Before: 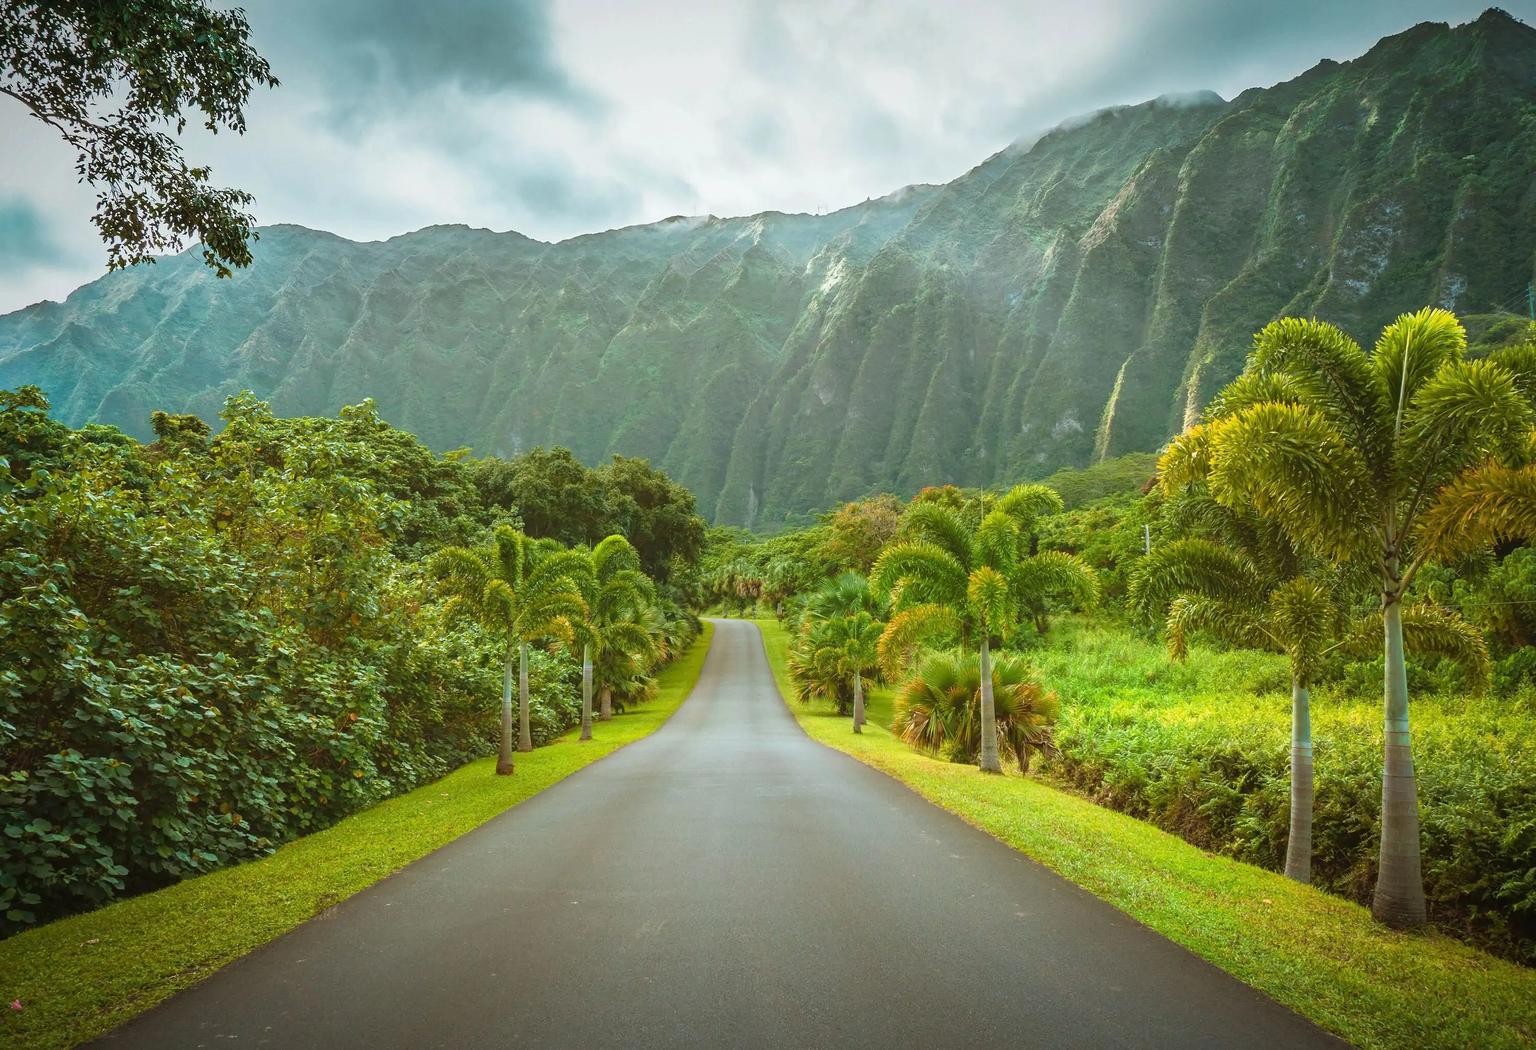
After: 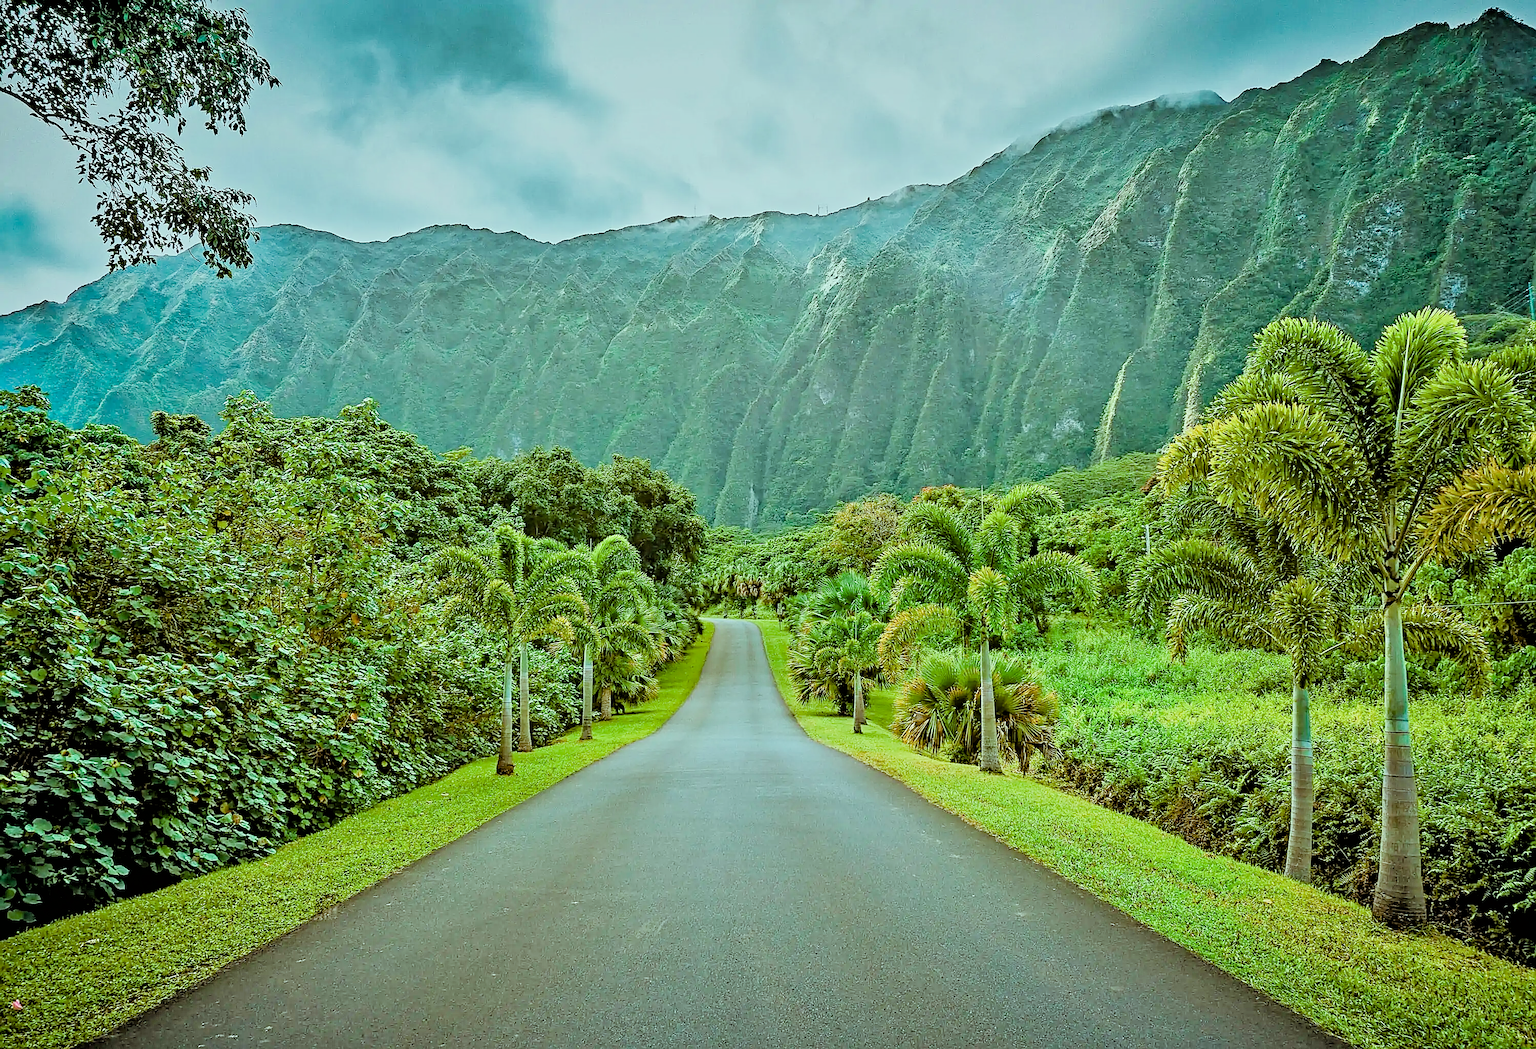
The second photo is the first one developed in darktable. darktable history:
sharpen: radius 1.413, amount 1.259, threshold 0.696
tone equalizer: -7 EV 0.161 EV, -6 EV 0.604 EV, -5 EV 1.15 EV, -4 EV 1.35 EV, -3 EV 1.14 EV, -2 EV 0.6 EV, -1 EV 0.16 EV
exposure: exposure -0.043 EV, compensate exposure bias true, compensate highlight preservation false
color balance rgb: shadows lift › chroma 2.004%, shadows lift › hue 182.67°, power › chroma 0.478%, power › hue 261.94°, highlights gain › chroma 4.012%, highlights gain › hue 199.4°, perceptual saturation grading › global saturation 20%, perceptual saturation grading › highlights -25.798%, perceptual saturation grading › shadows 24.222%, global vibrance 20%
contrast equalizer: octaves 7, y [[0.5, 0.542, 0.583, 0.625, 0.667, 0.708], [0.5 ×6], [0.5 ×6], [0 ×6], [0 ×6]]
filmic rgb: black relative exposure -2.91 EV, white relative exposure 4.56 EV, hardness 1.75, contrast 1.244
